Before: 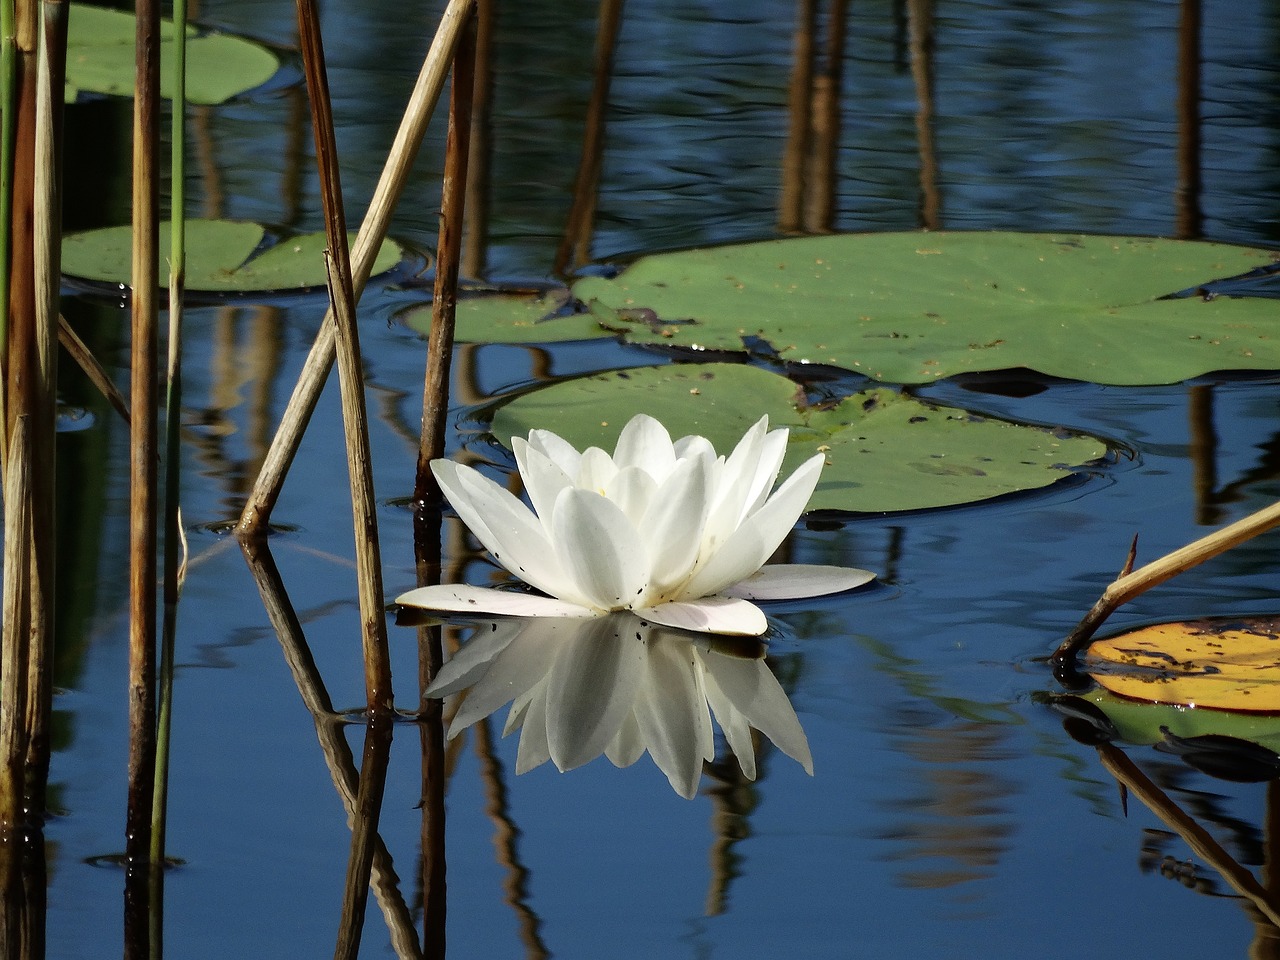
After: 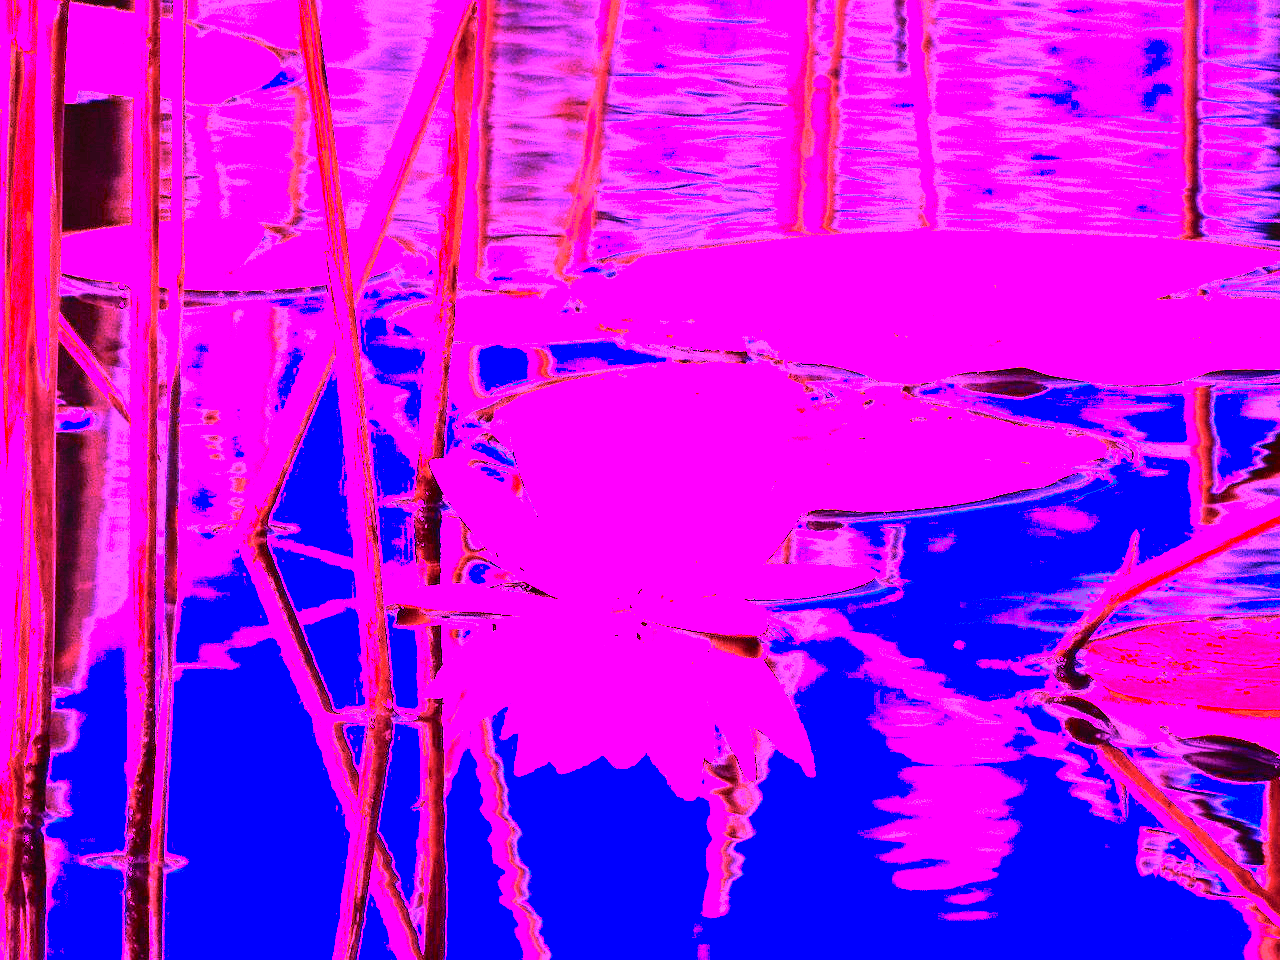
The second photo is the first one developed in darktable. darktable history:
tone equalizer: on, module defaults
tone curve: curves: ch0 [(0, 0) (0.105, 0.08) (0.195, 0.18) (0.283, 0.288) (0.384, 0.419) (0.485, 0.531) (0.638, 0.69) (0.795, 0.879) (1, 0.977)]; ch1 [(0, 0) (0.161, 0.092) (0.35, 0.33) (0.379, 0.401) (0.456, 0.469) (0.498, 0.503) (0.531, 0.537) (0.596, 0.621) (0.635, 0.655) (1, 1)]; ch2 [(0, 0) (0.371, 0.362) (0.437, 0.437) (0.483, 0.484) (0.53, 0.515) (0.56, 0.58) (0.622, 0.606) (1, 1)], color space Lab, independent channels, preserve colors none
white balance: red 8, blue 8
exposure: black level correction -0.002, exposure 0.54 EV, compensate highlight preservation false
